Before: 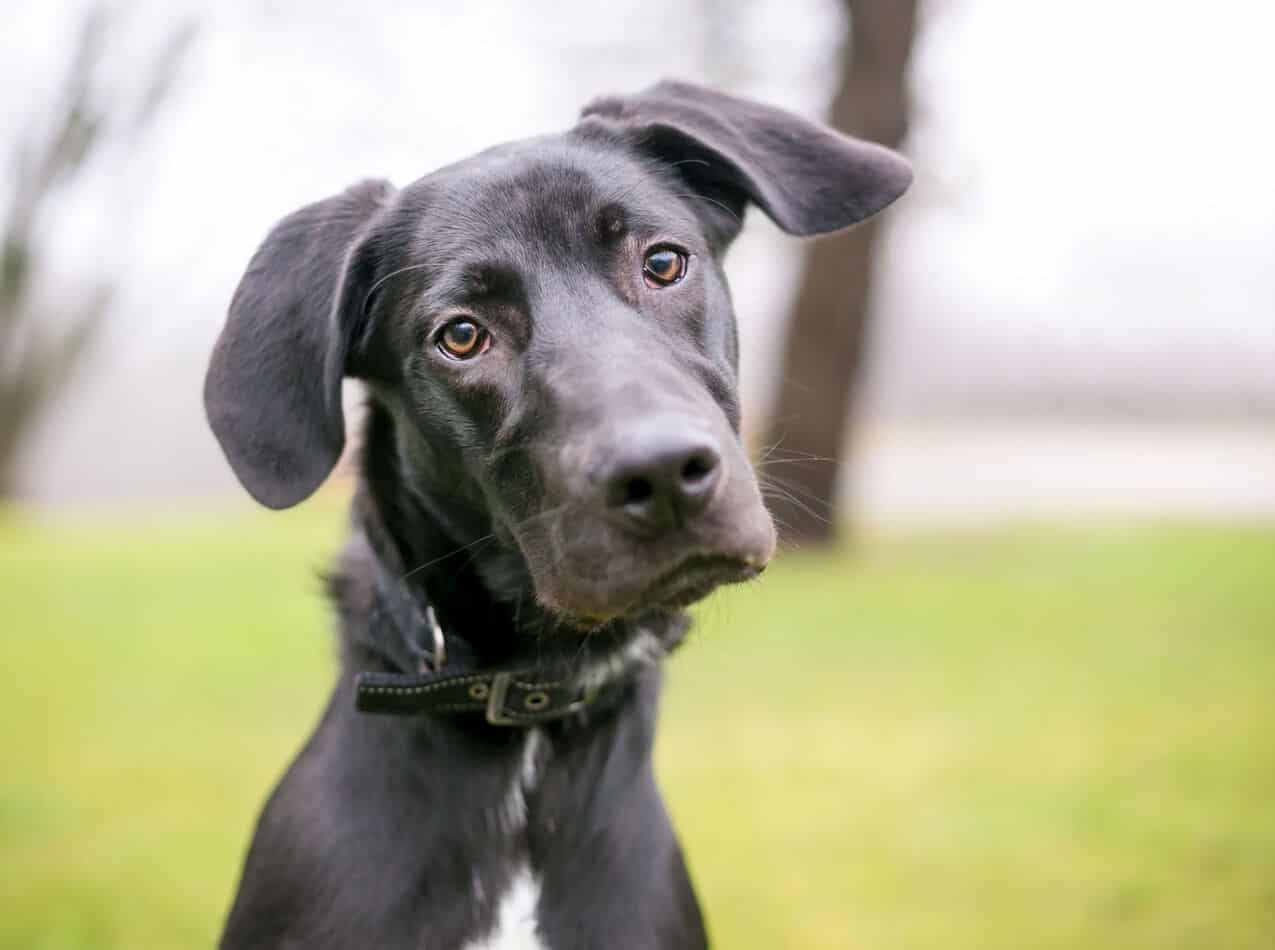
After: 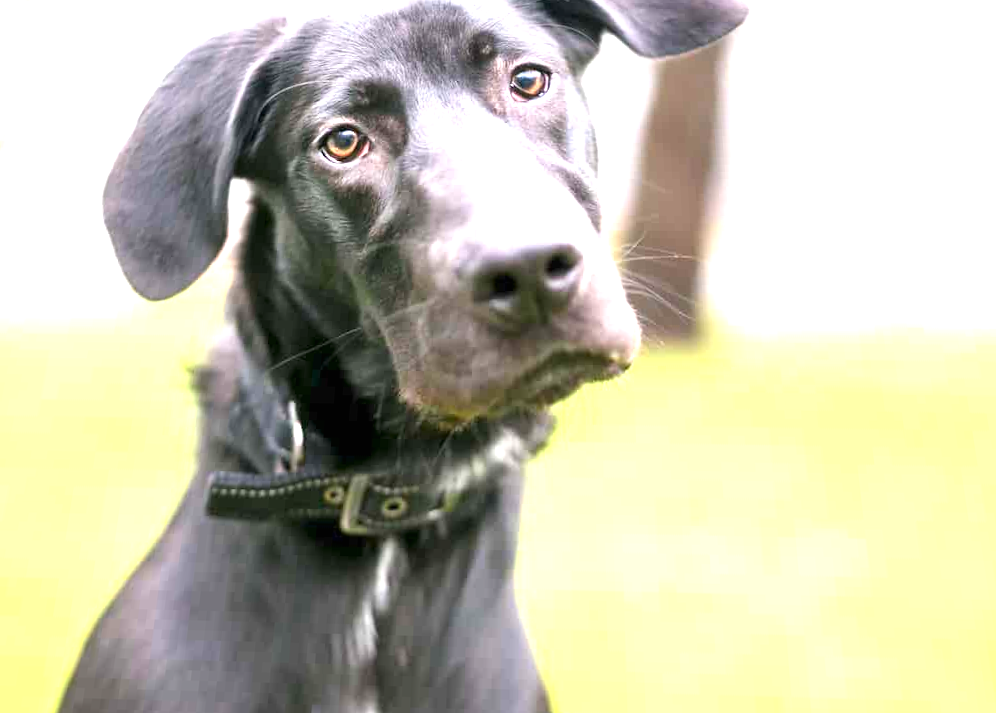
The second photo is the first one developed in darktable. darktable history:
crop and rotate: angle 0.03°, top 11.643%, right 5.651%, bottom 11.189%
contrast brightness saturation: saturation 0.1
rotate and perspective: rotation 0.72°, lens shift (vertical) -0.352, lens shift (horizontal) -0.051, crop left 0.152, crop right 0.859, crop top 0.019, crop bottom 0.964
exposure: black level correction 0, exposure 1.388 EV, compensate exposure bias true, compensate highlight preservation false
base curve: preserve colors none
